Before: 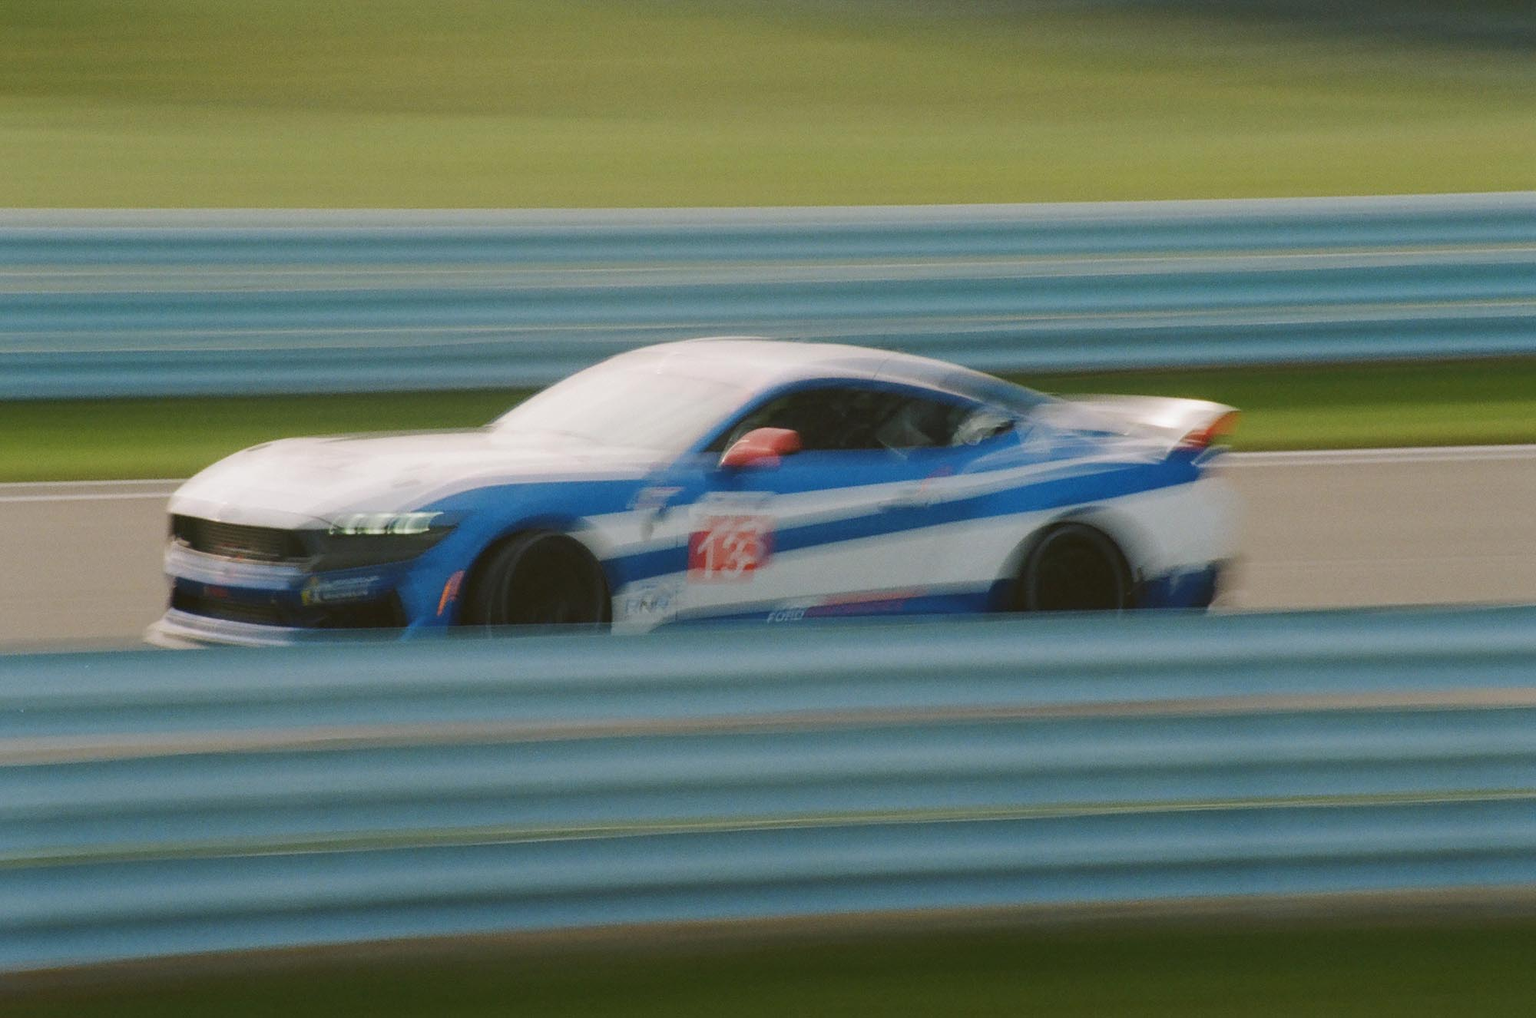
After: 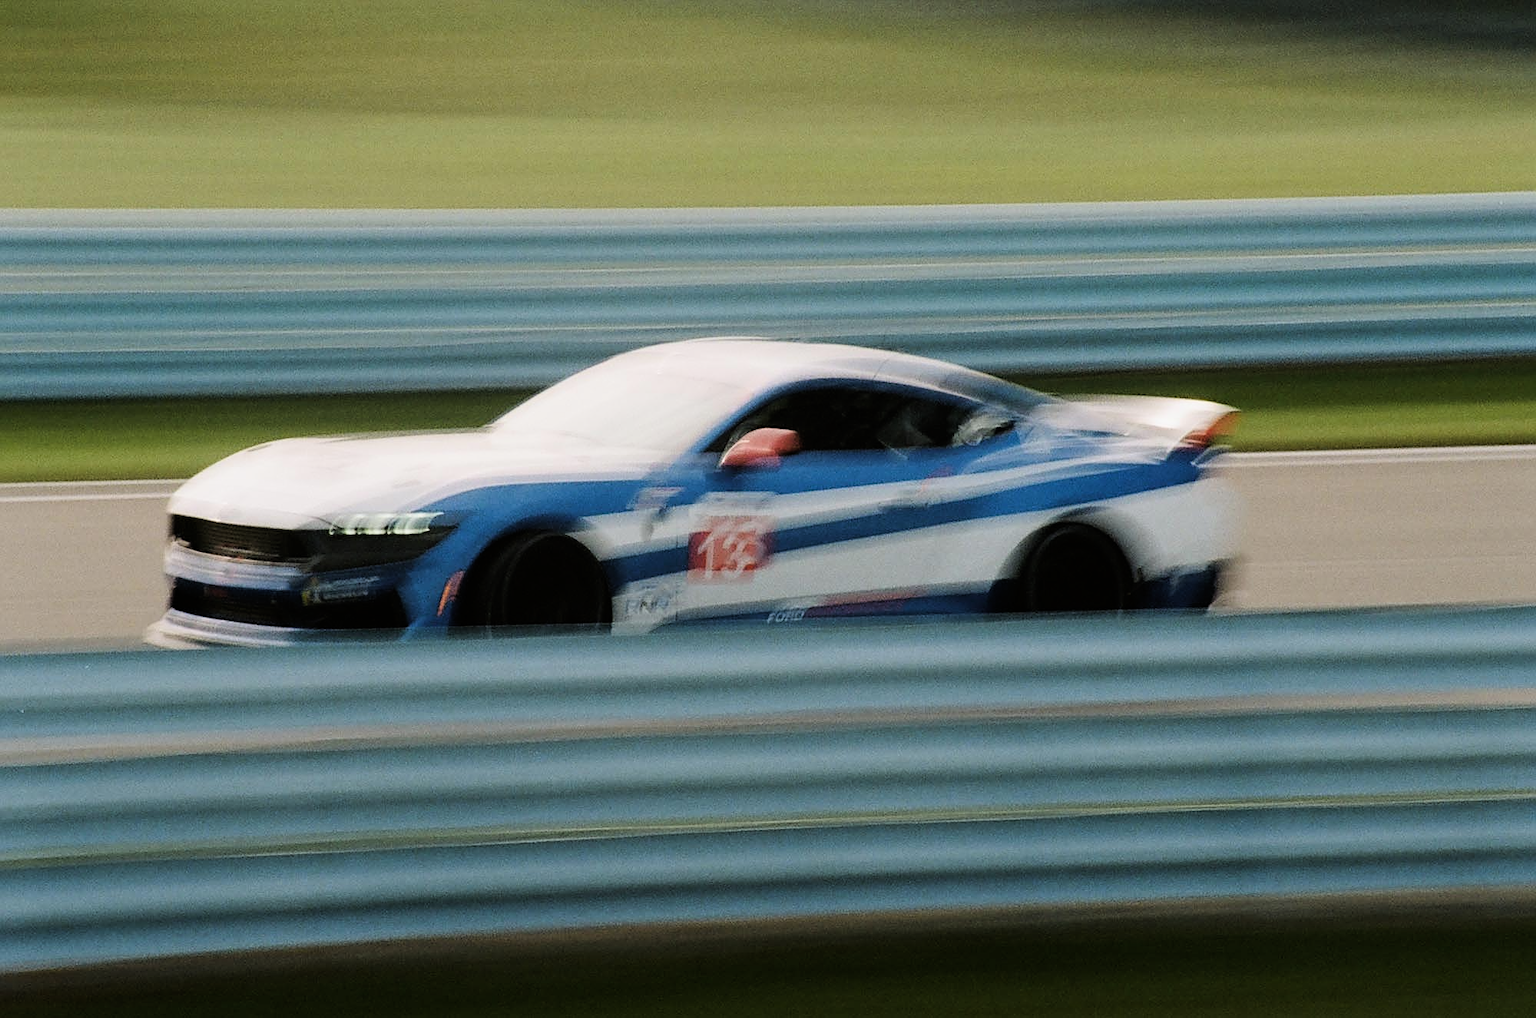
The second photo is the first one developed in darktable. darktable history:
filmic rgb: black relative exposure -5.42 EV, white relative exposure 2.85 EV, dynamic range scaling -37.73%, hardness 4, contrast 1.605, highlights saturation mix -0.93%
sharpen: on, module defaults
